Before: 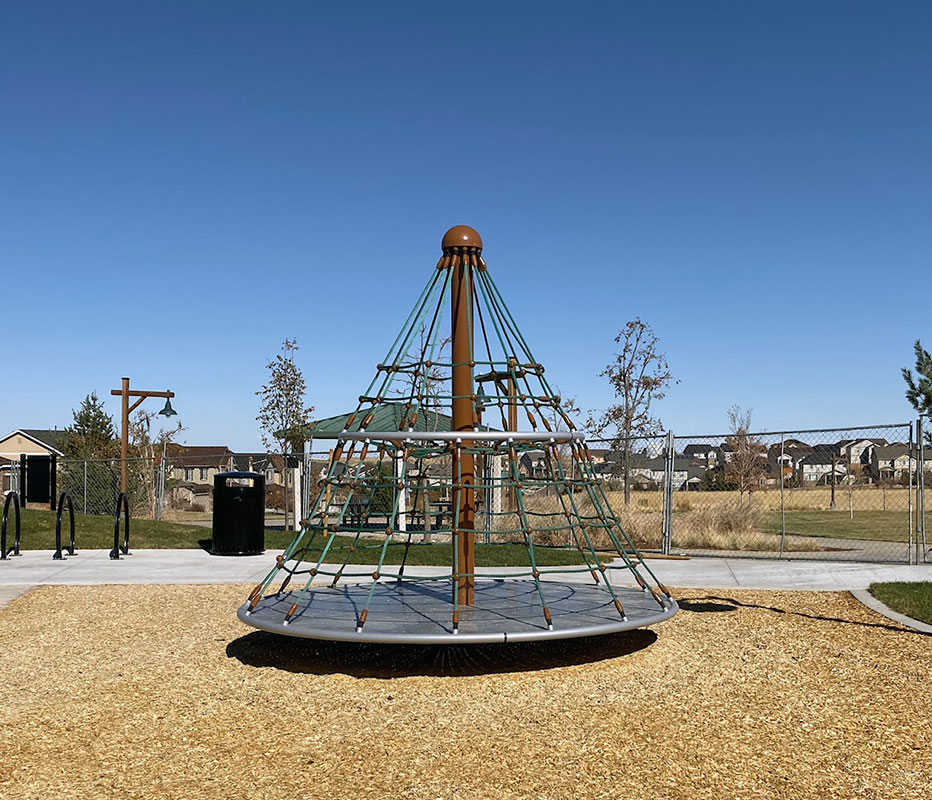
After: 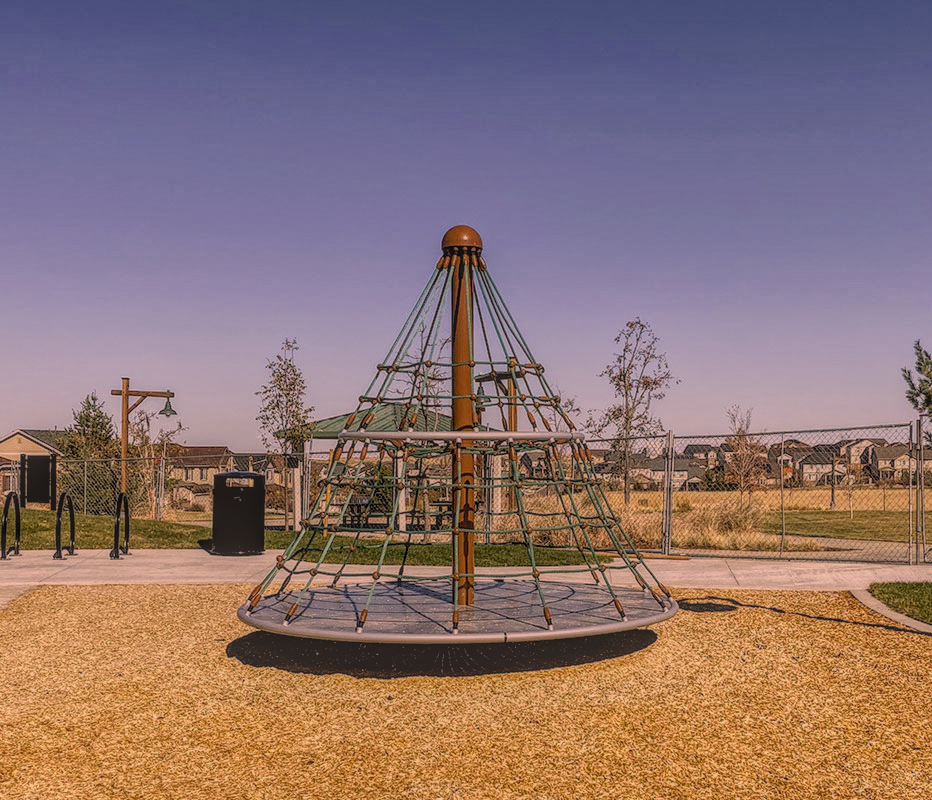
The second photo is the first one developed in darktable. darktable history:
local contrast: highlights 20%, shadows 30%, detail 200%, midtone range 0.2
filmic rgb: black relative exposure -7.65 EV, white relative exposure 4.56 EV, hardness 3.61
color correction: highlights a* 21.88, highlights b* 22.25
